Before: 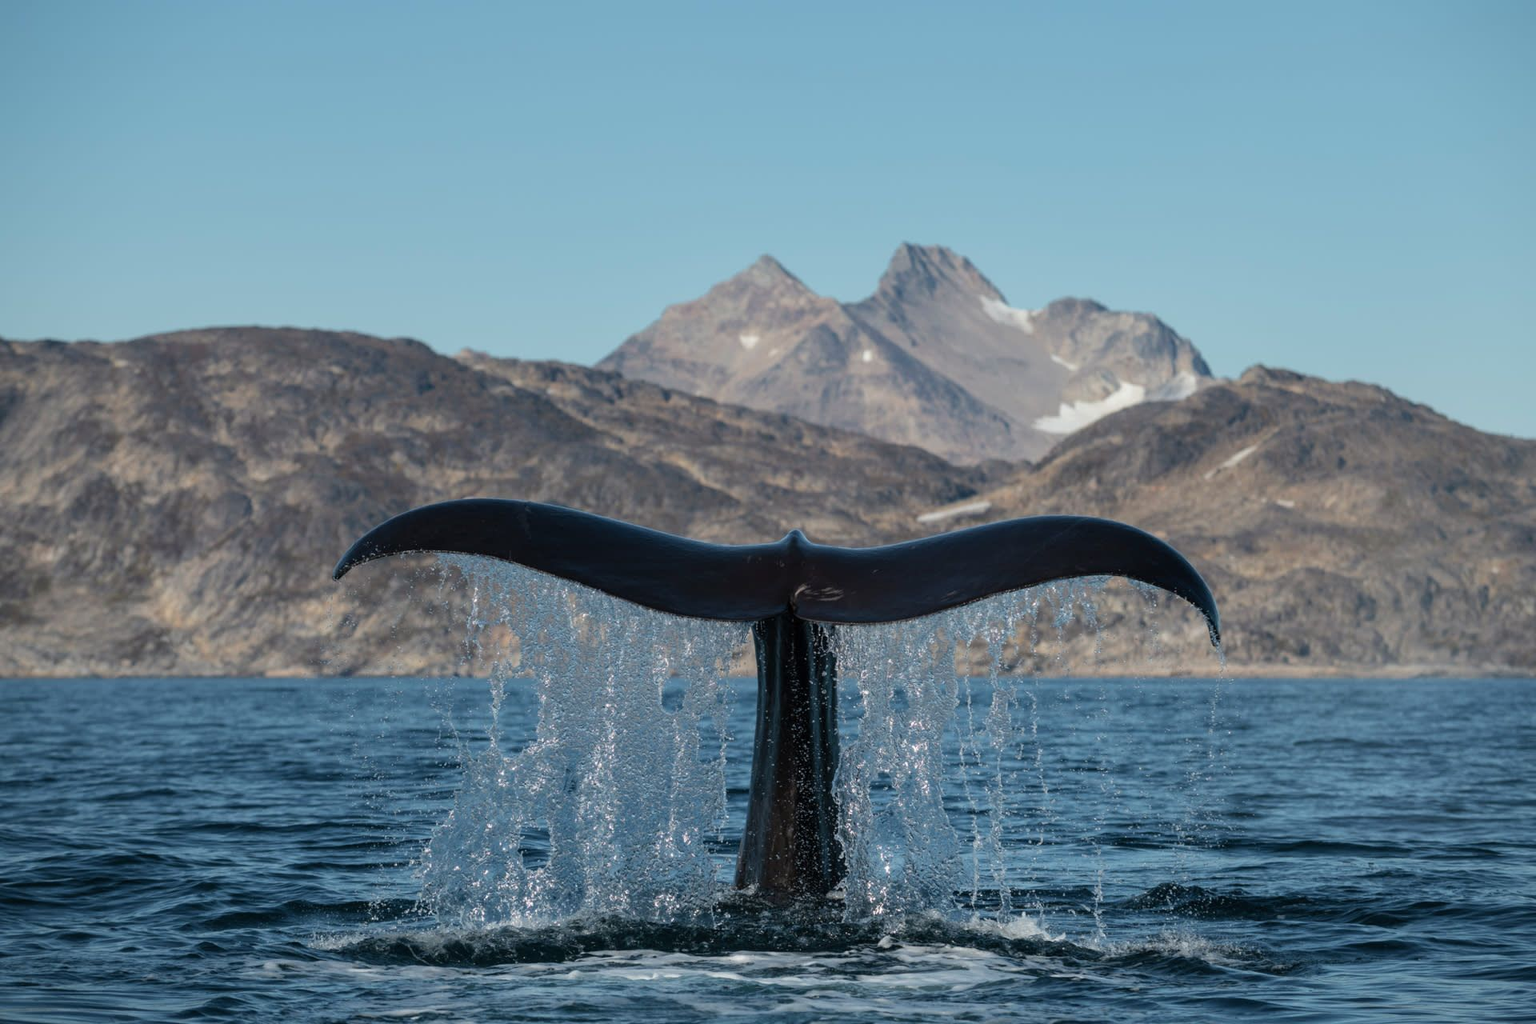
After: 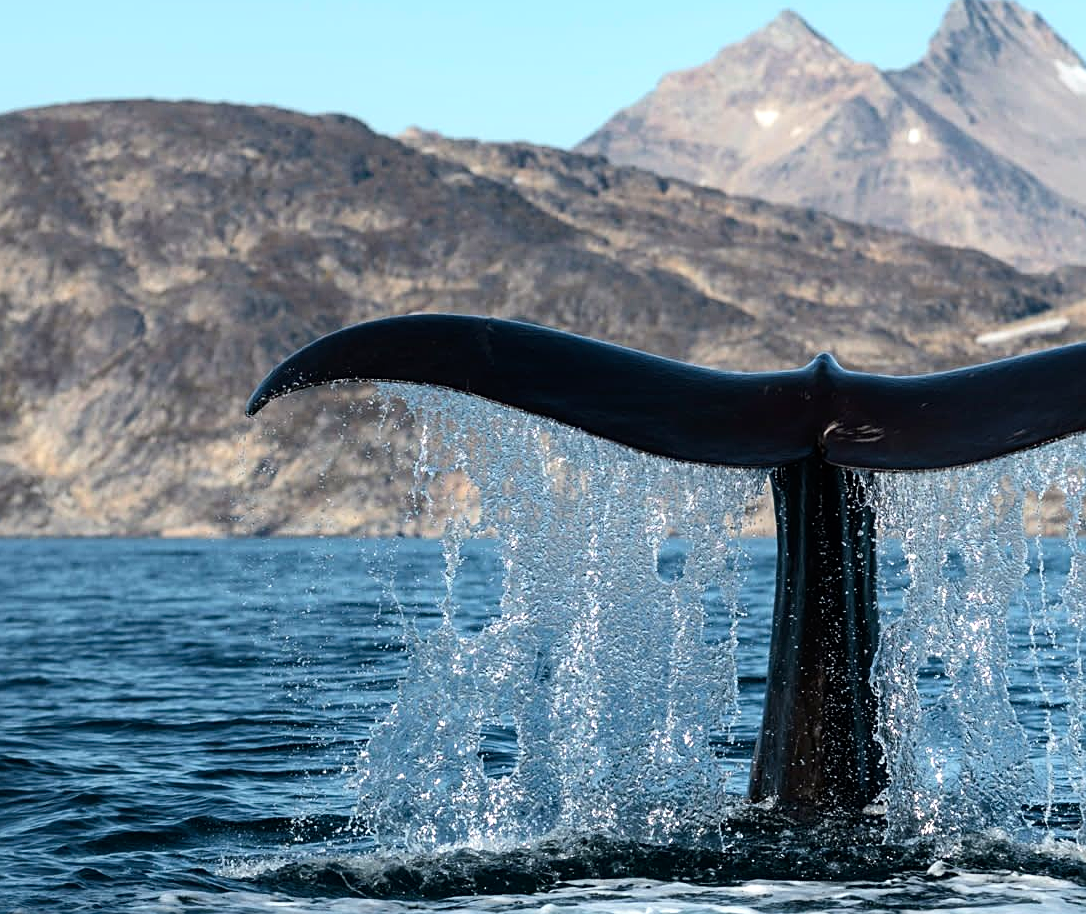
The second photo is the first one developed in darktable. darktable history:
tone equalizer: -8 EV -0.738 EV, -7 EV -0.696 EV, -6 EV -0.622 EV, -5 EV -0.395 EV, -3 EV 0.377 EV, -2 EV 0.6 EV, -1 EV 0.684 EV, +0 EV 0.761 EV
crop: left 8.856%, top 24.153%, right 34.534%, bottom 4.411%
sharpen: on, module defaults
contrast brightness saturation: contrast 0.147, brightness -0.013, saturation 0.102
